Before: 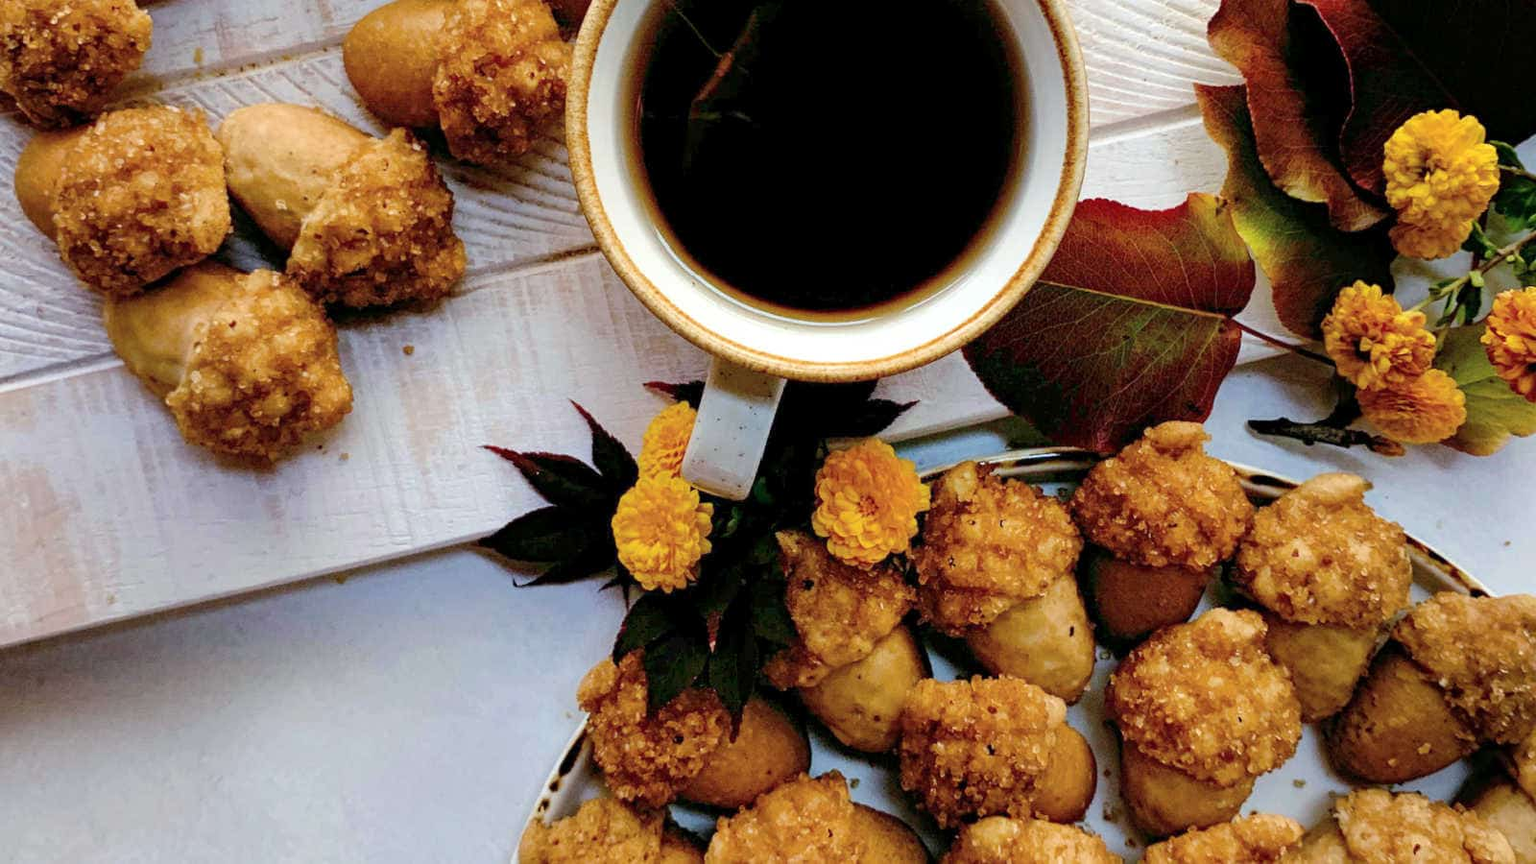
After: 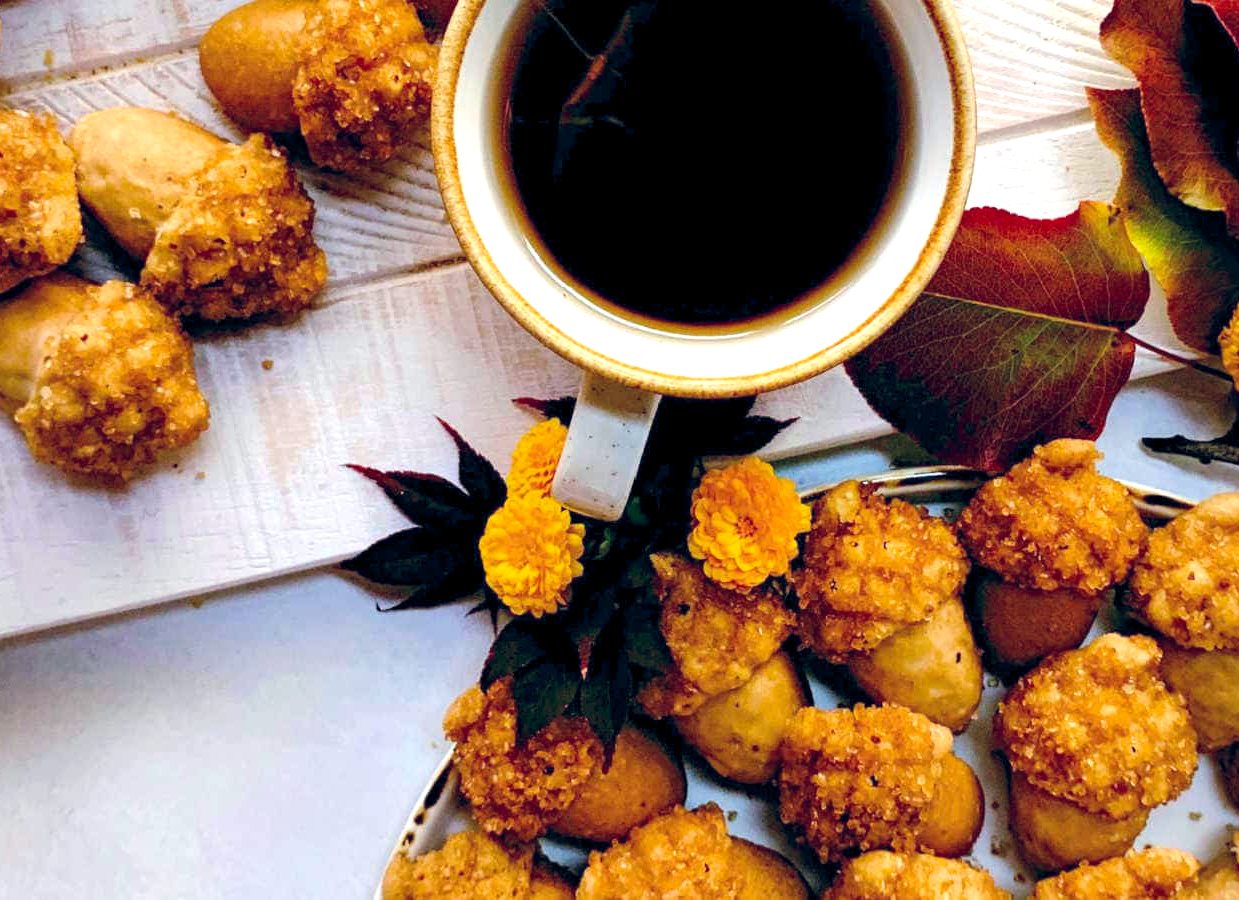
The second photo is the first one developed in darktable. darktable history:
color balance rgb: shadows lift › hue 87.51°, highlights gain › chroma 0.68%, highlights gain › hue 55.1°, global offset › chroma 0.13%, global offset › hue 253.66°, linear chroma grading › global chroma 0.5%, perceptual saturation grading › global saturation 16.38%
crop: left 9.88%, right 12.664%
exposure: exposure 0.515 EV, compensate highlight preservation false
